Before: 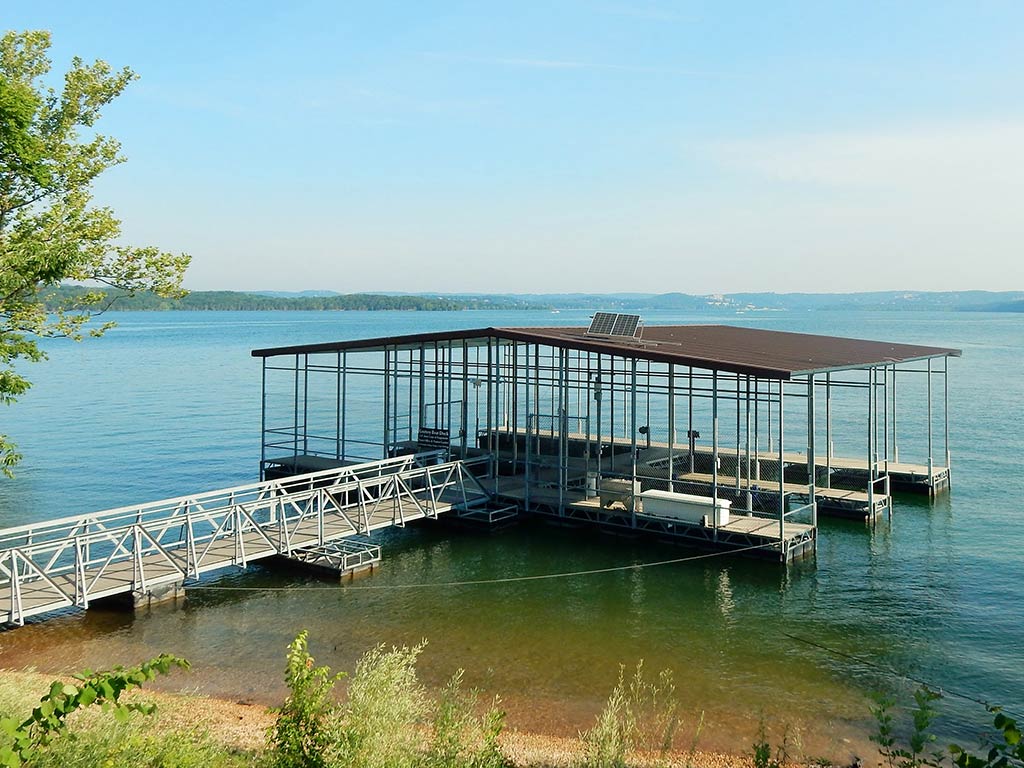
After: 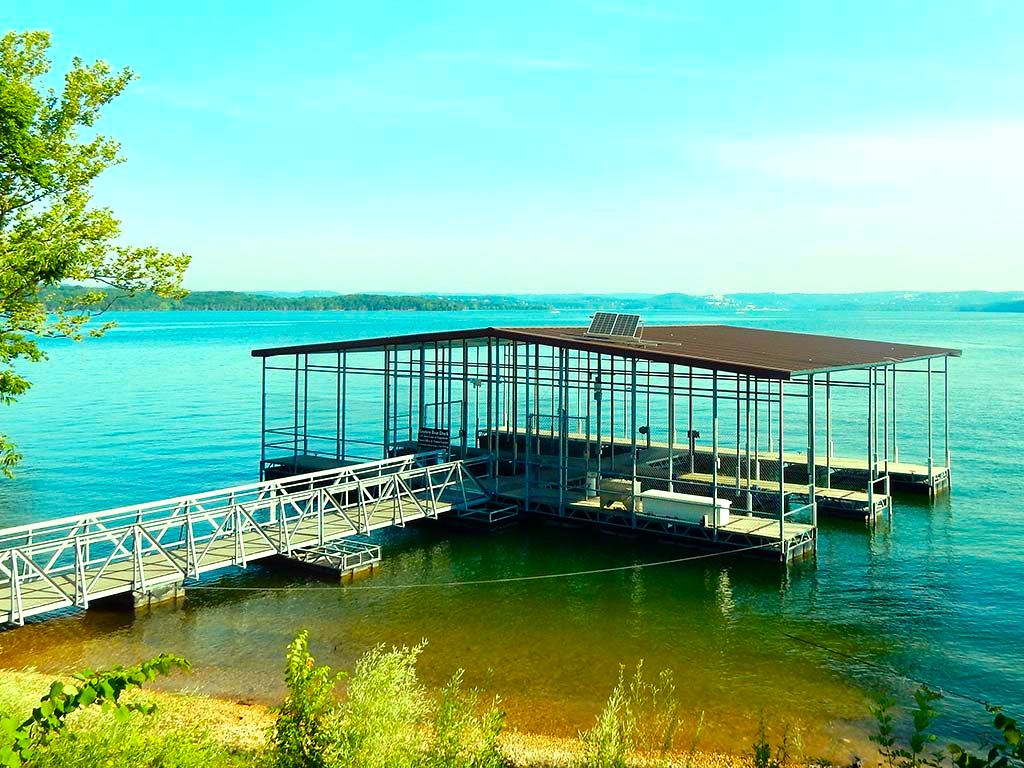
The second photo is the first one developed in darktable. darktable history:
color balance rgb: highlights gain › luminance 15.376%, highlights gain › chroma 6.987%, highlights gain › hue 122.58°, linear chroma grading › global chroma 15.086%, perceptual saturation grading › global saturation 34.528%, perceptual saturation grading › highlights -29.85%, perceptual saturation grading › shadows 34.64%, perceptual brilliance grading › highlights 11.493%, global vibrance 9.402%
